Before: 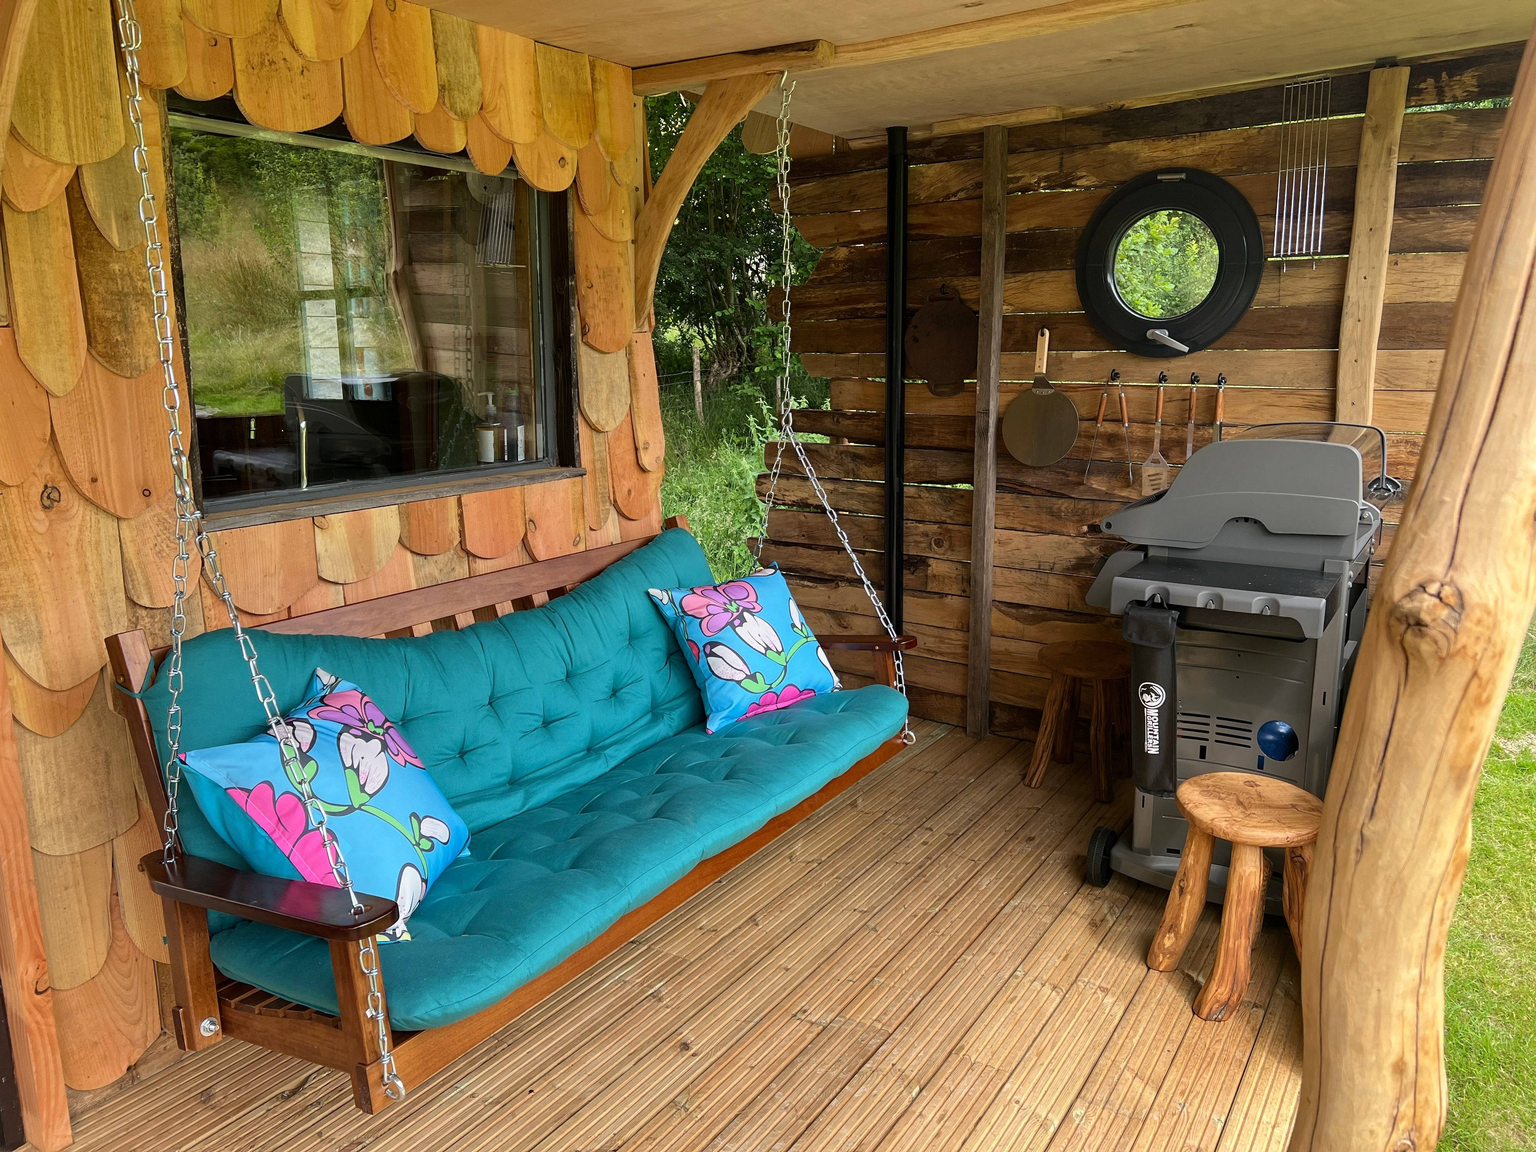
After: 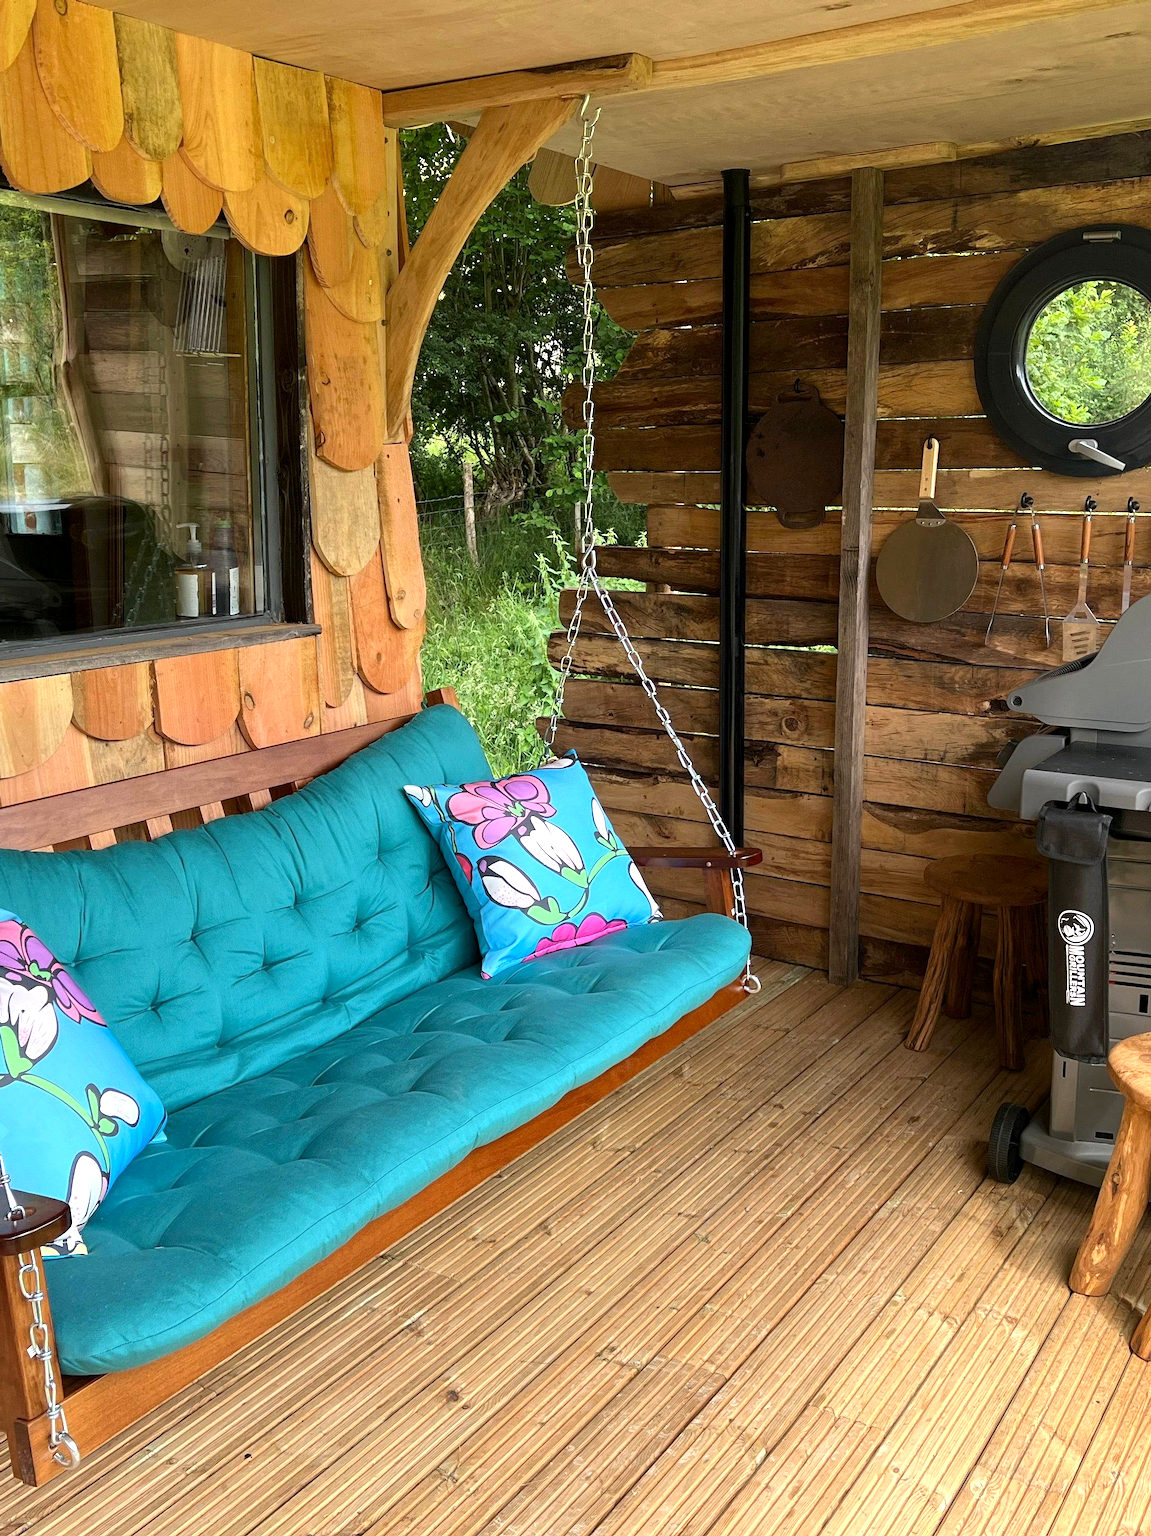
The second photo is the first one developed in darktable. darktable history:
exposure: black level correction 0.001, exposure 0.5 EV, compensate exposure bias true, compensate highlight preservation false
crop and rotate: left 22.516%, right 21.234%
